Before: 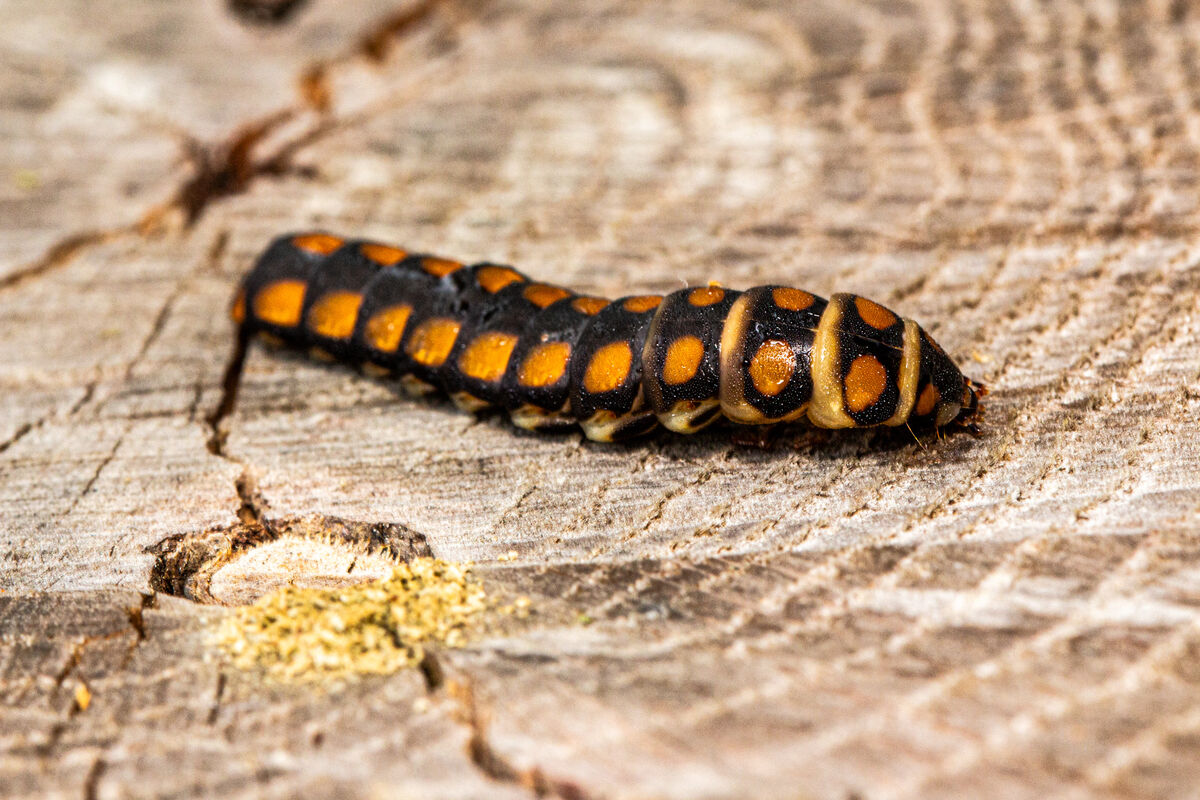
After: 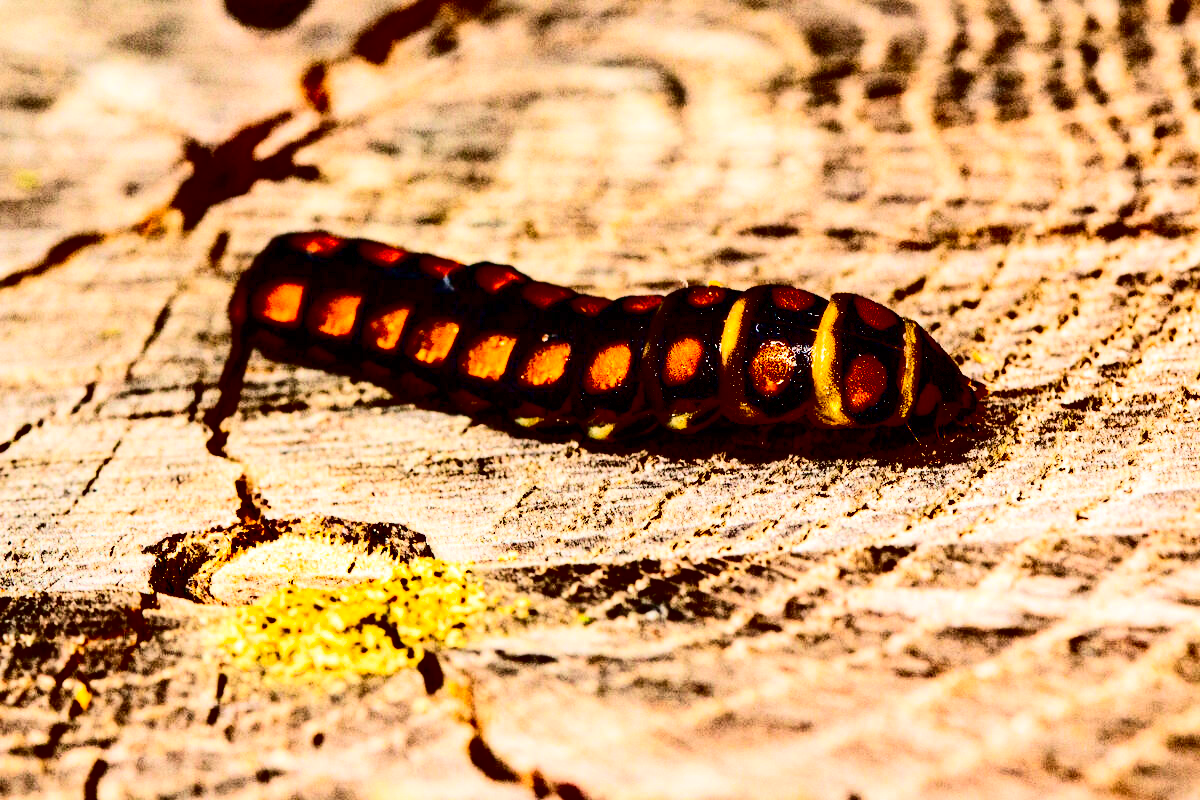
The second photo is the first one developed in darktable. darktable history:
contrast brightness saturation: contrast 0.77, brightness -1, saturation 1
